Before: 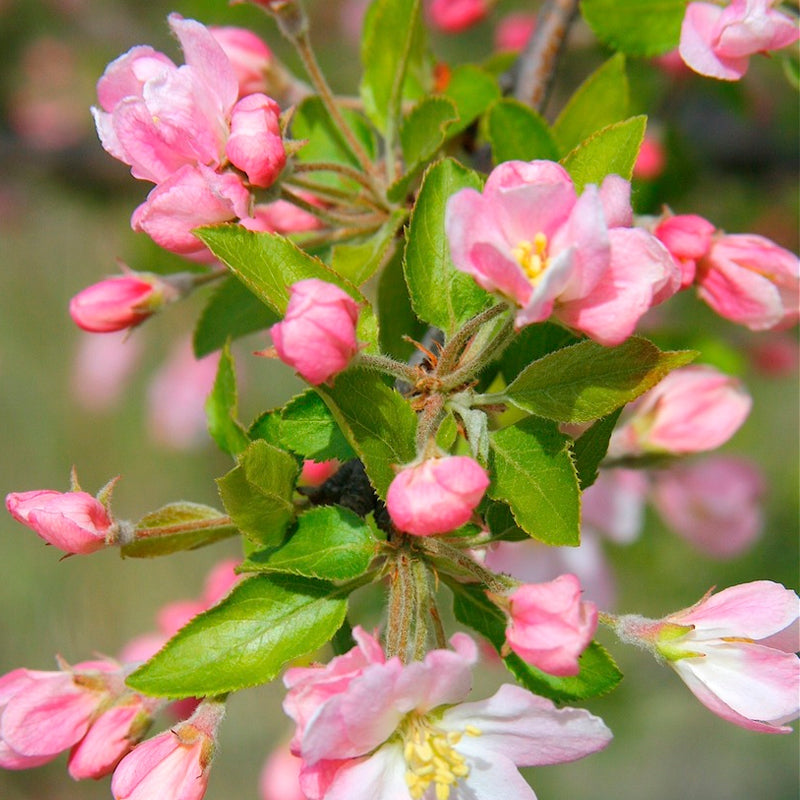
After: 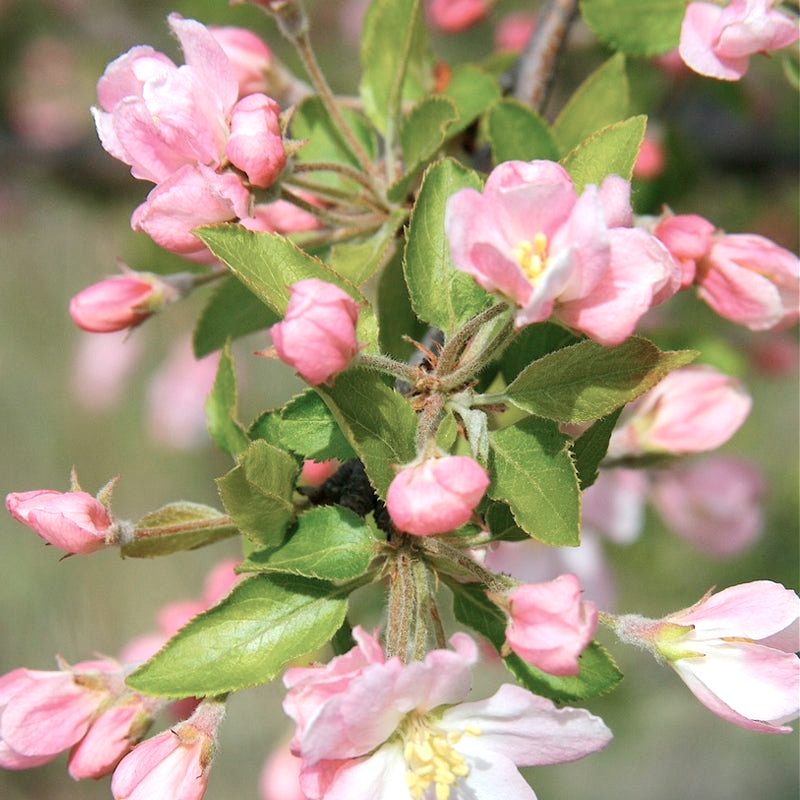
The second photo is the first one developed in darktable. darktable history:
exposure: black level correction 0.001, exposure 0.296 EV, compensate highlight preservation false
contrast brightness saturation: contrast 0.098, saturation -0.365
